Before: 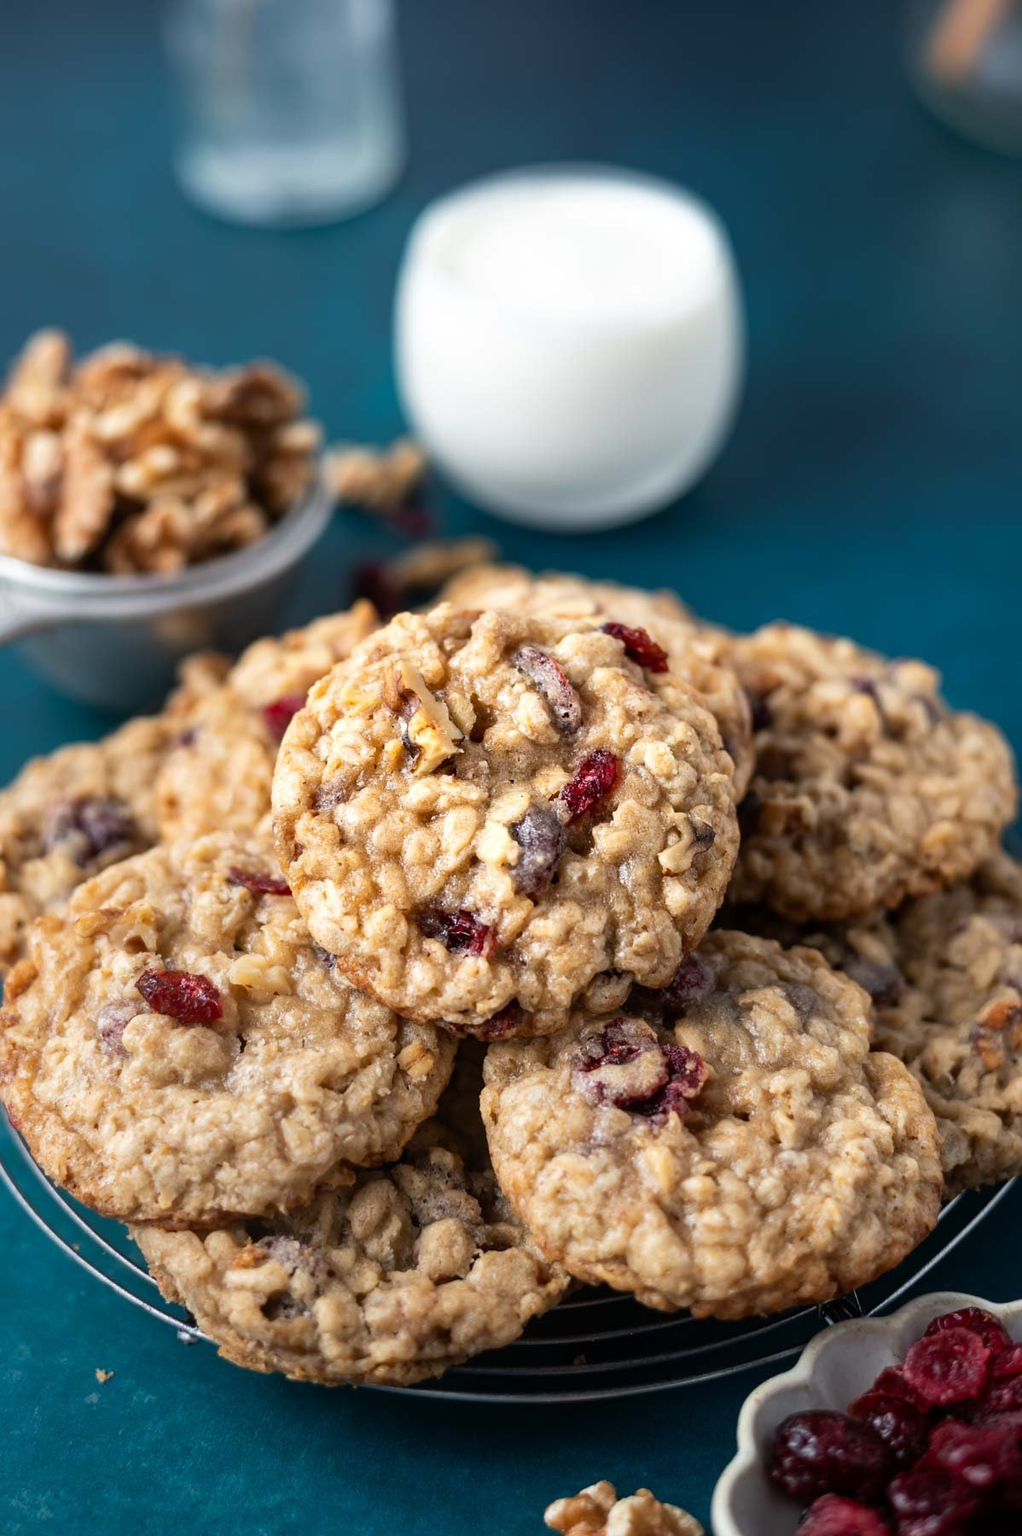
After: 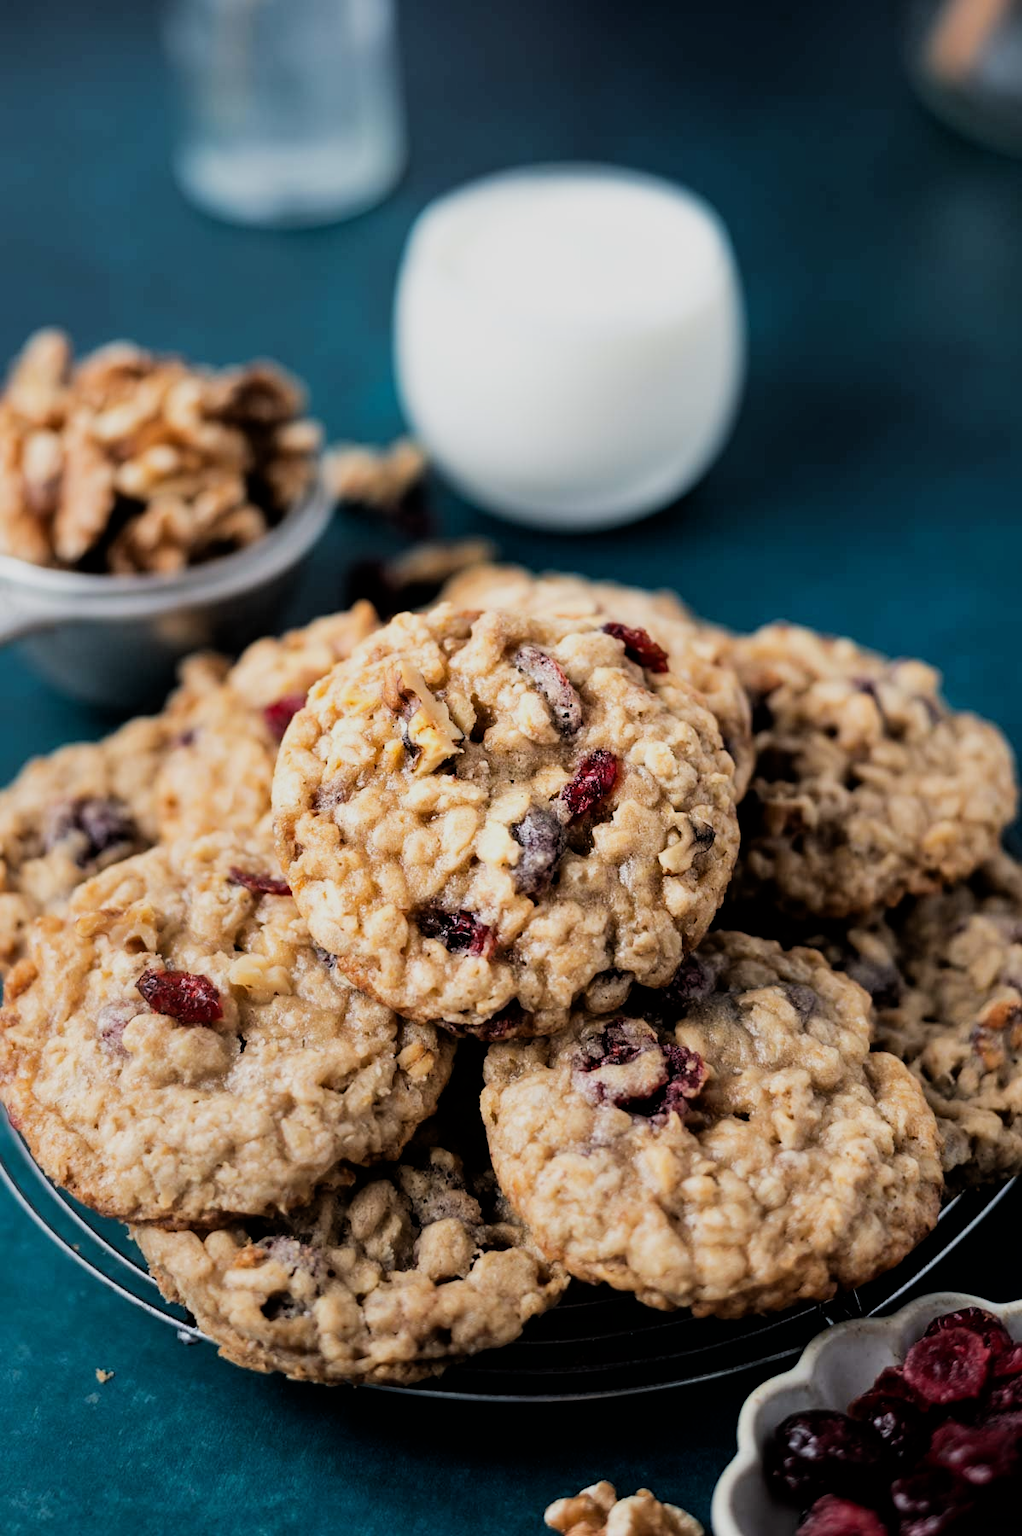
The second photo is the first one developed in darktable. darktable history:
filmic rgb: black relative exposure -5.01 EV, white relative exposure 3.99 EV, hardness 2.9, contrast 1.184, highlights saturation mix -30.14%
